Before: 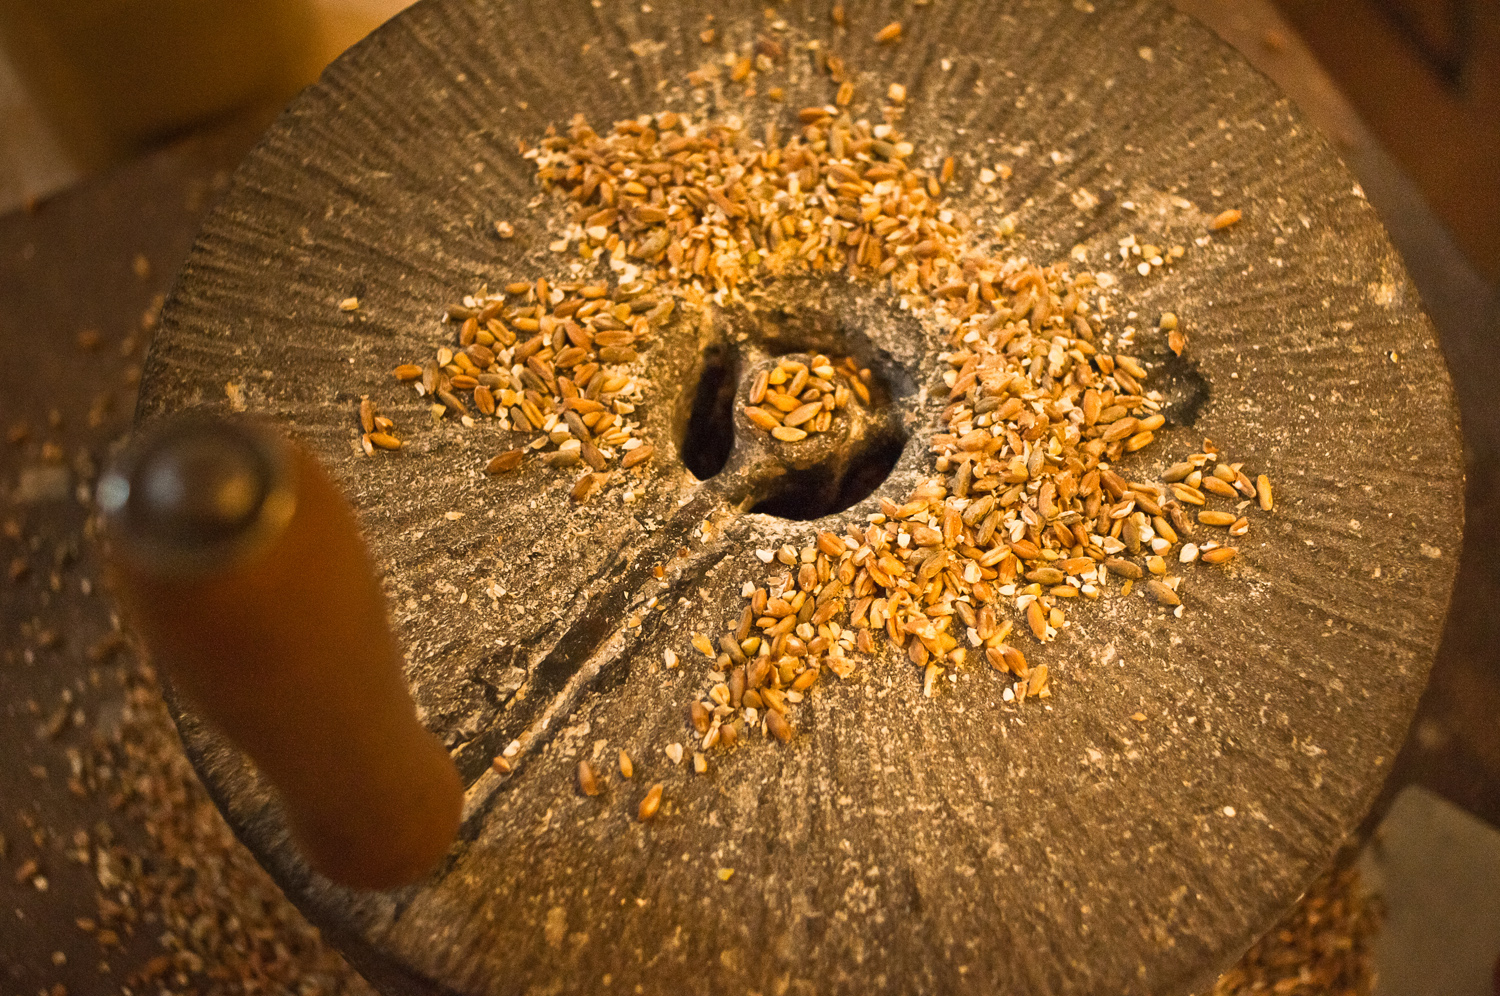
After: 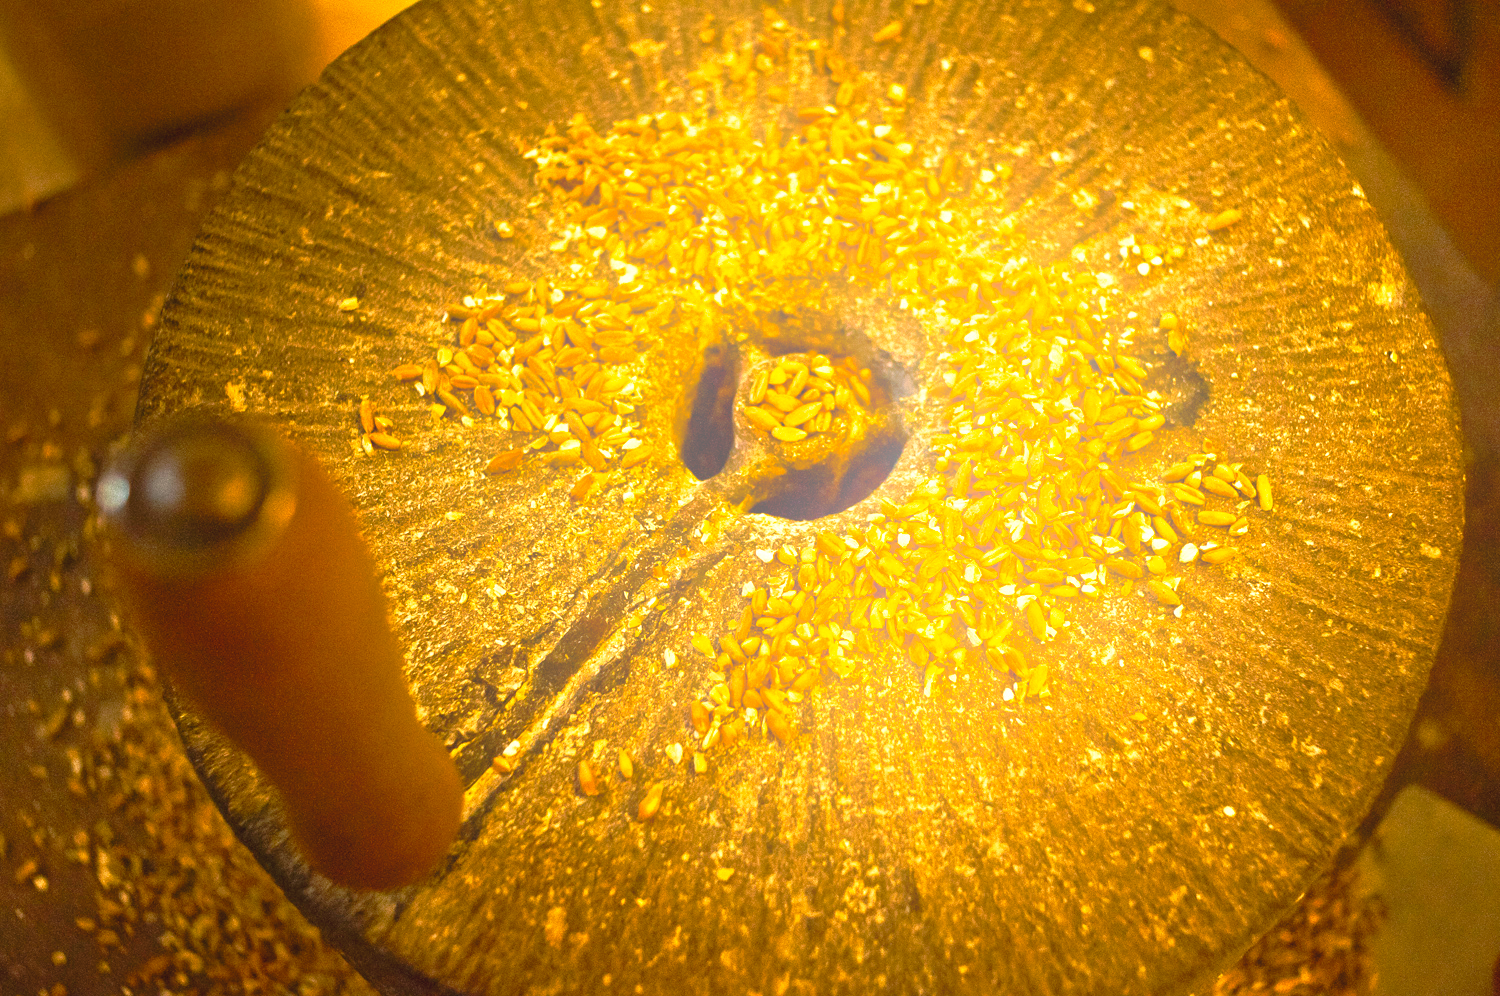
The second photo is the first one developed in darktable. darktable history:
color balance rgb: linear chroma grading › global chroma 15%, perceptual saturation grading › global saturation 30%
exposure: black level correction 0, exposure 0.7 EV, compensate exposure bias true, compensate highlight preservation false
tone curve: curves: ch0 [(0, 0) (0.003, 0.049) (0.011, 0.051) (0.025, 0.055) (0.044, 0.065) (0.069, 0.081) (0.1, 0.11) (0.136, 0.15) (0.177, 0.195) (0.224, 0.242) (0.277, 0.308) (0.335, 0.375) (0.399, 0.436) (0.468, 0.5) (0.543, 0.574) (0.623, 0.665) (0.709, 0.761) (0.801, 0.851) (0.898, 0.933) (1, 1)], preserve colors none
bloom: on, module defaults
